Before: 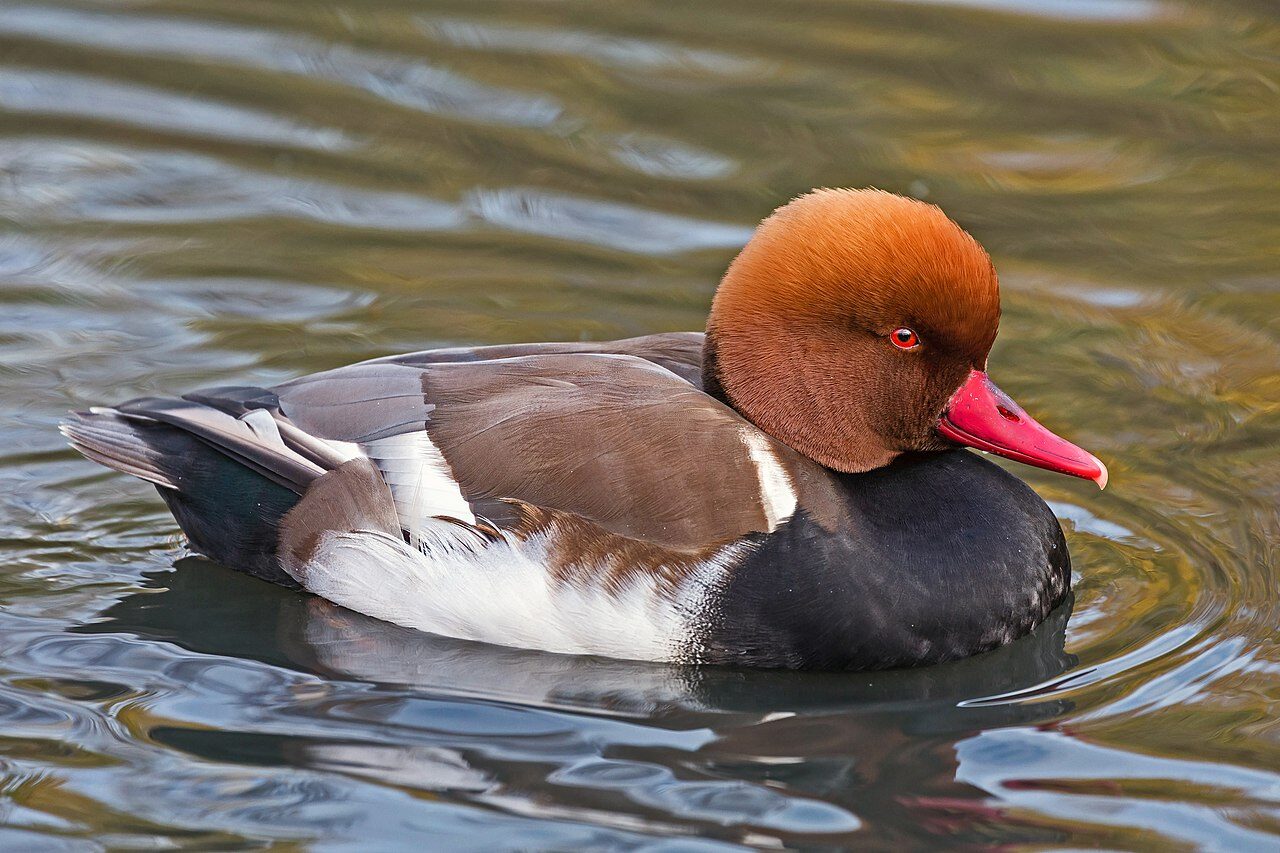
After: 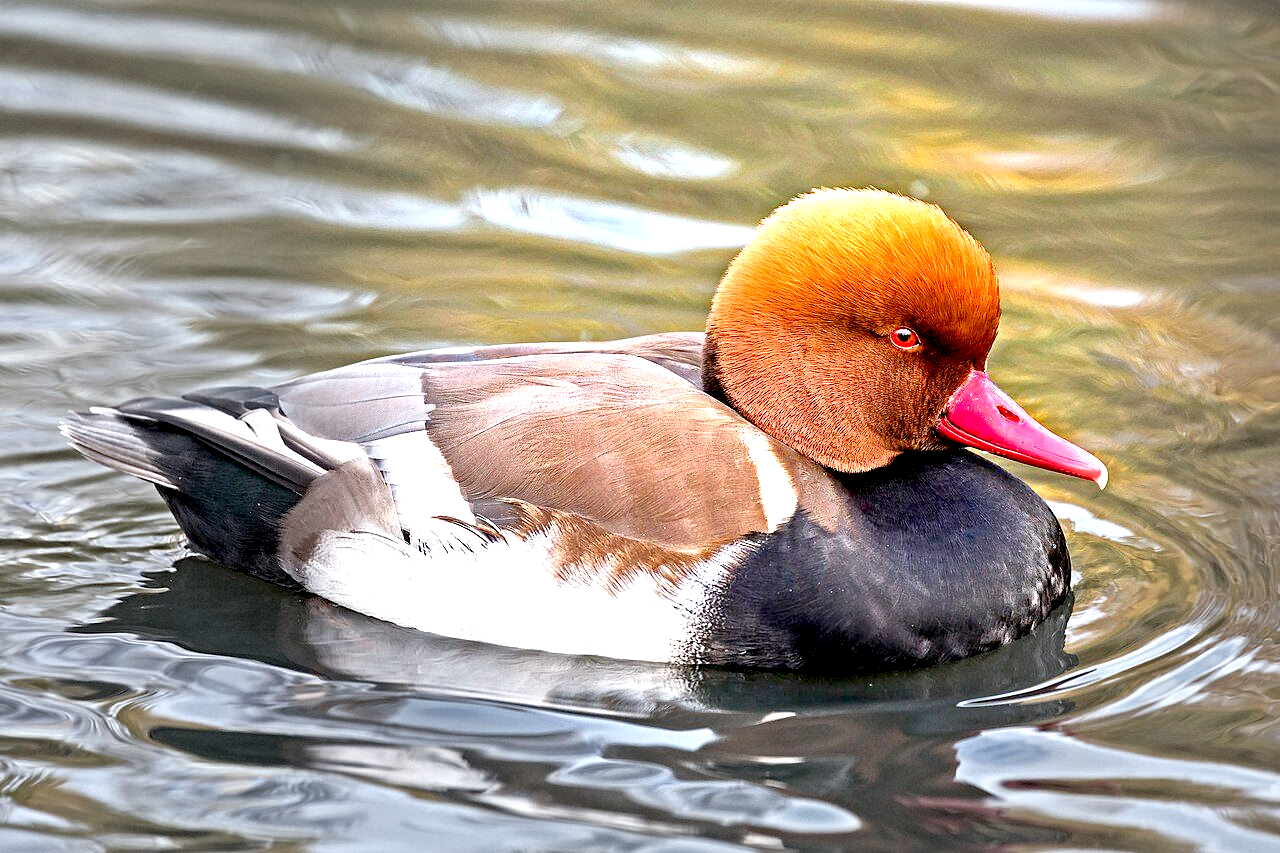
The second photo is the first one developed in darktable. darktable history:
exposure: black level correction 0.014, exposure 1.776 EV, compensate highlight preservation false
vignetting: fall-off start 39.82%, fall-off radius 41.19%, center (0.218, -0.234)
